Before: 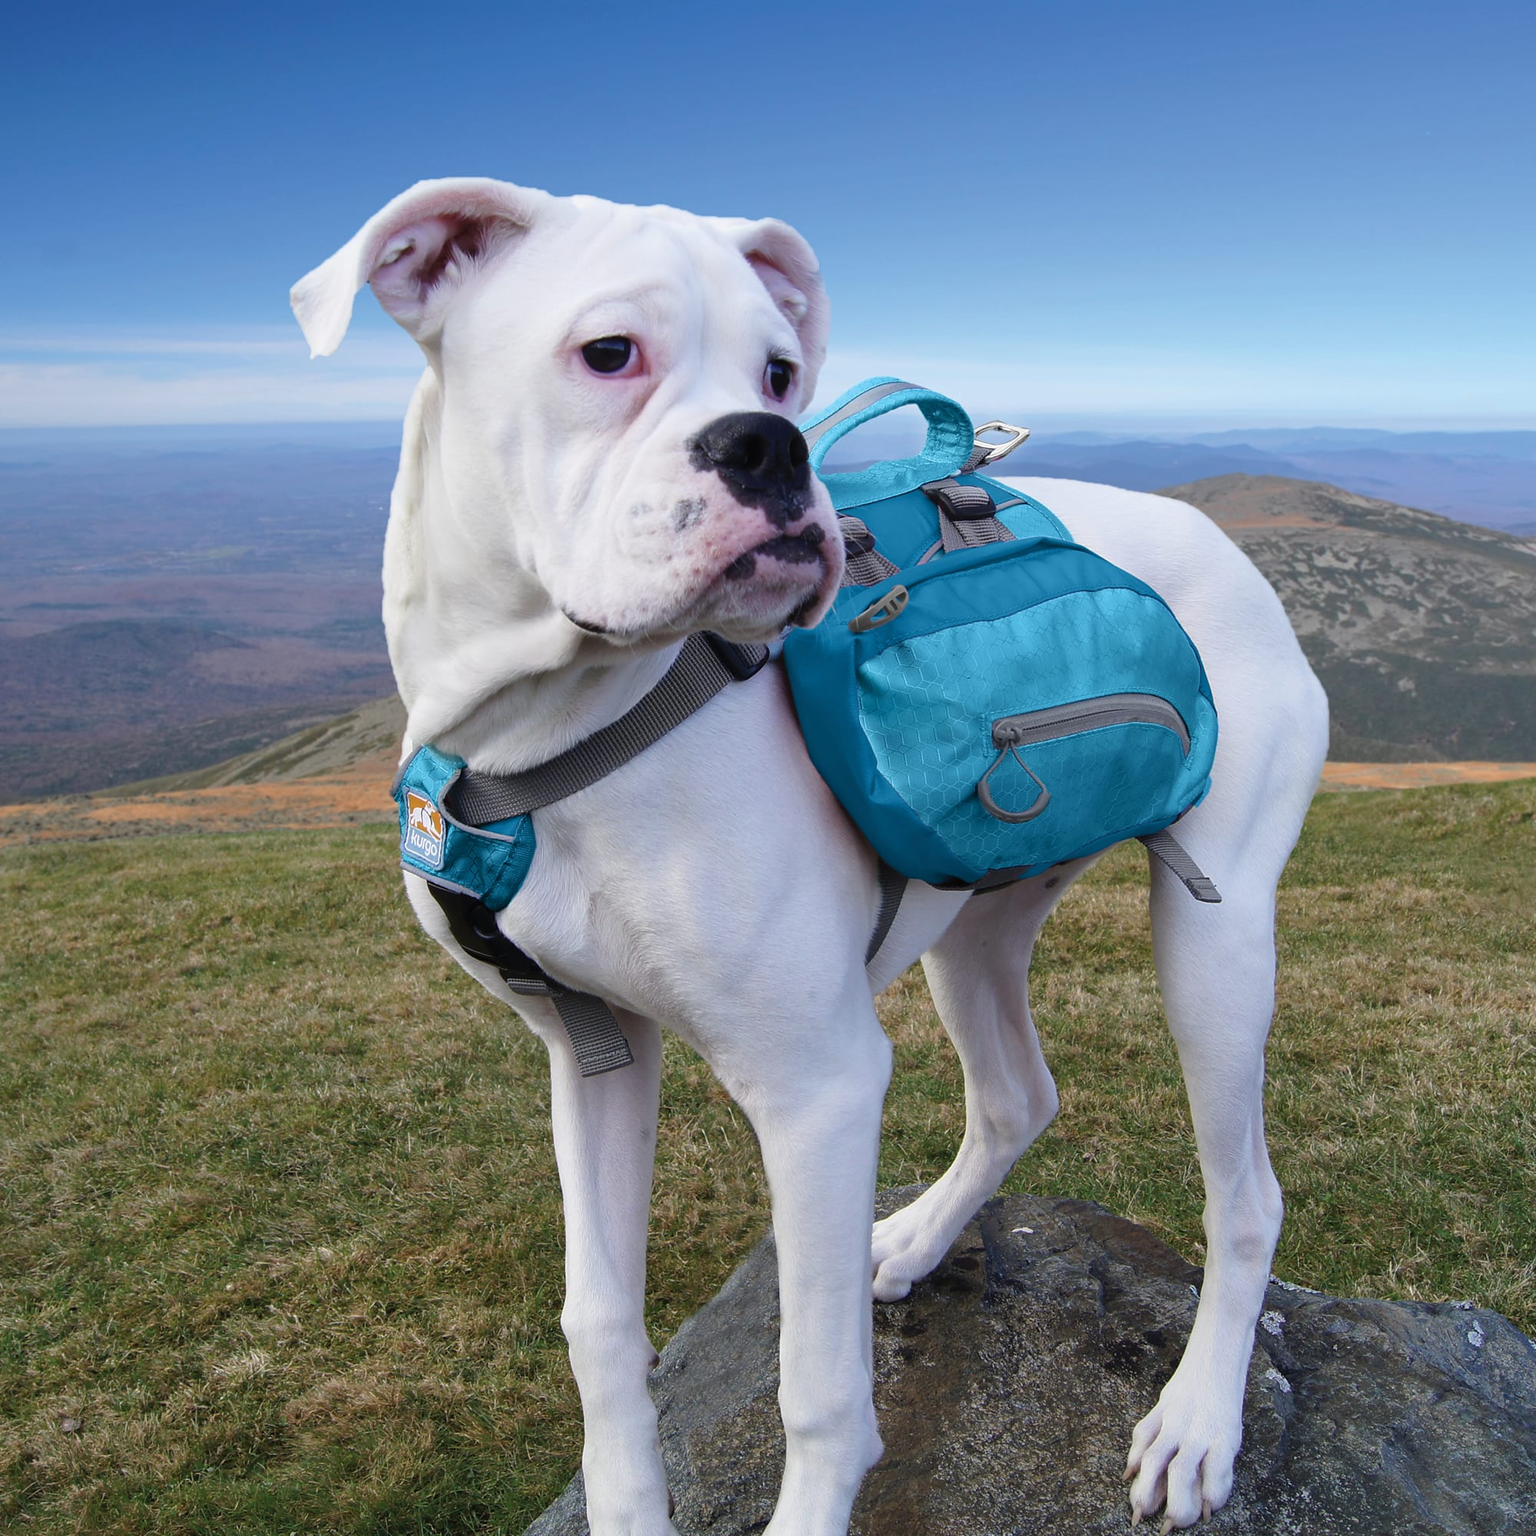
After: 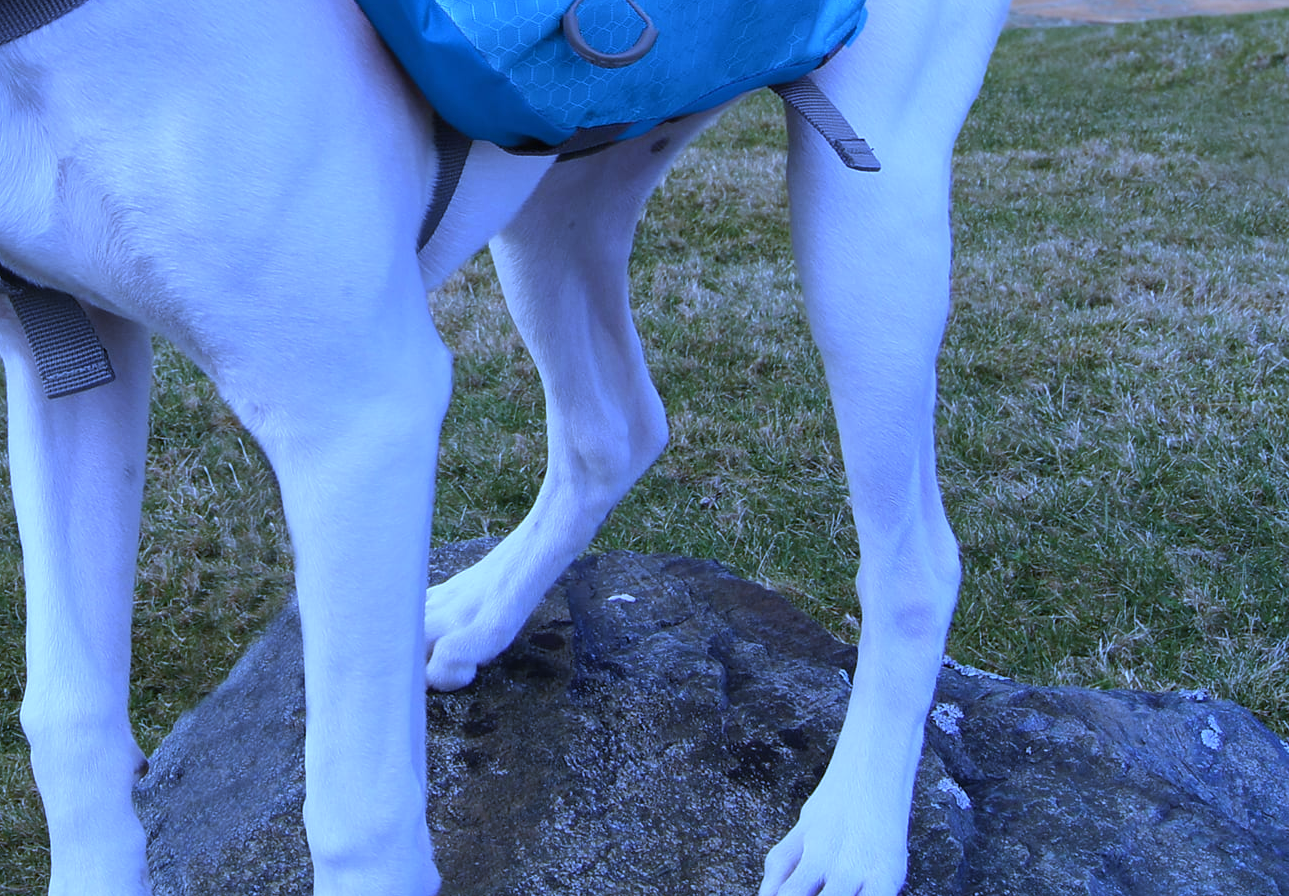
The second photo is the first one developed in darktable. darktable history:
crop and rotate: left 35.509%, top 50.238%, bottom 4.934%
white balance: red 0.766, blue 1.537
